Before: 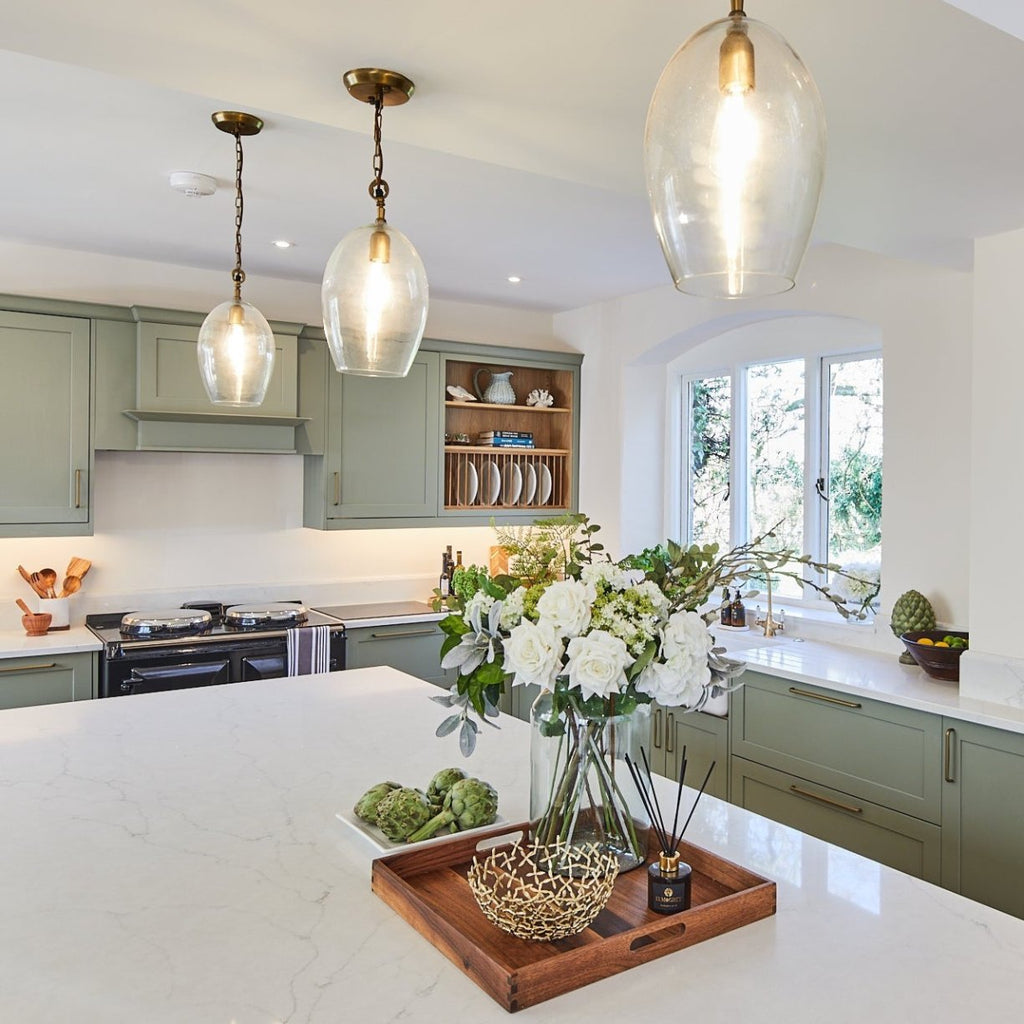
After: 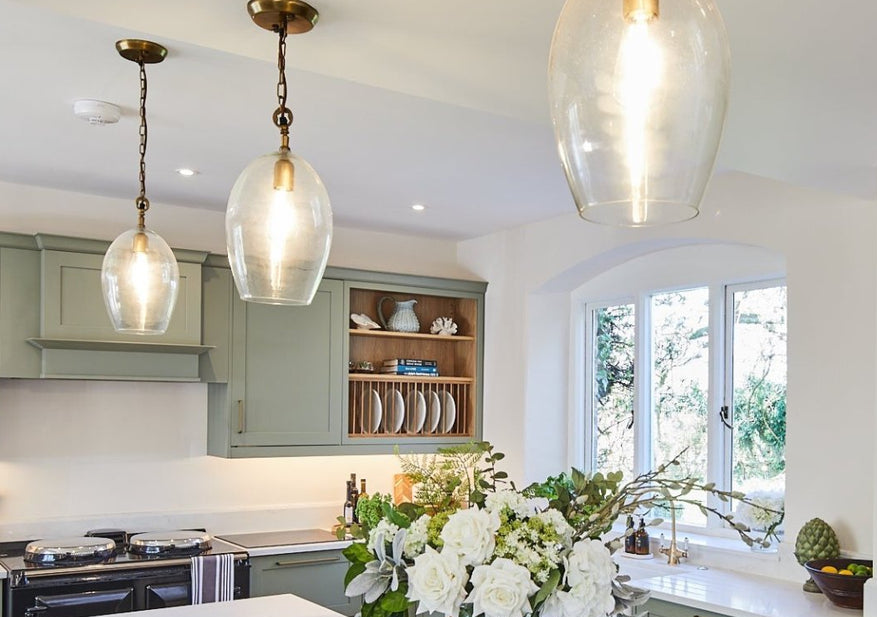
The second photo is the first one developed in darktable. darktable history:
crop and rotate: left 9.393%, top 7.092%, right 4.92%, bottom 32.642%
tone equalizer: on, module defaults
